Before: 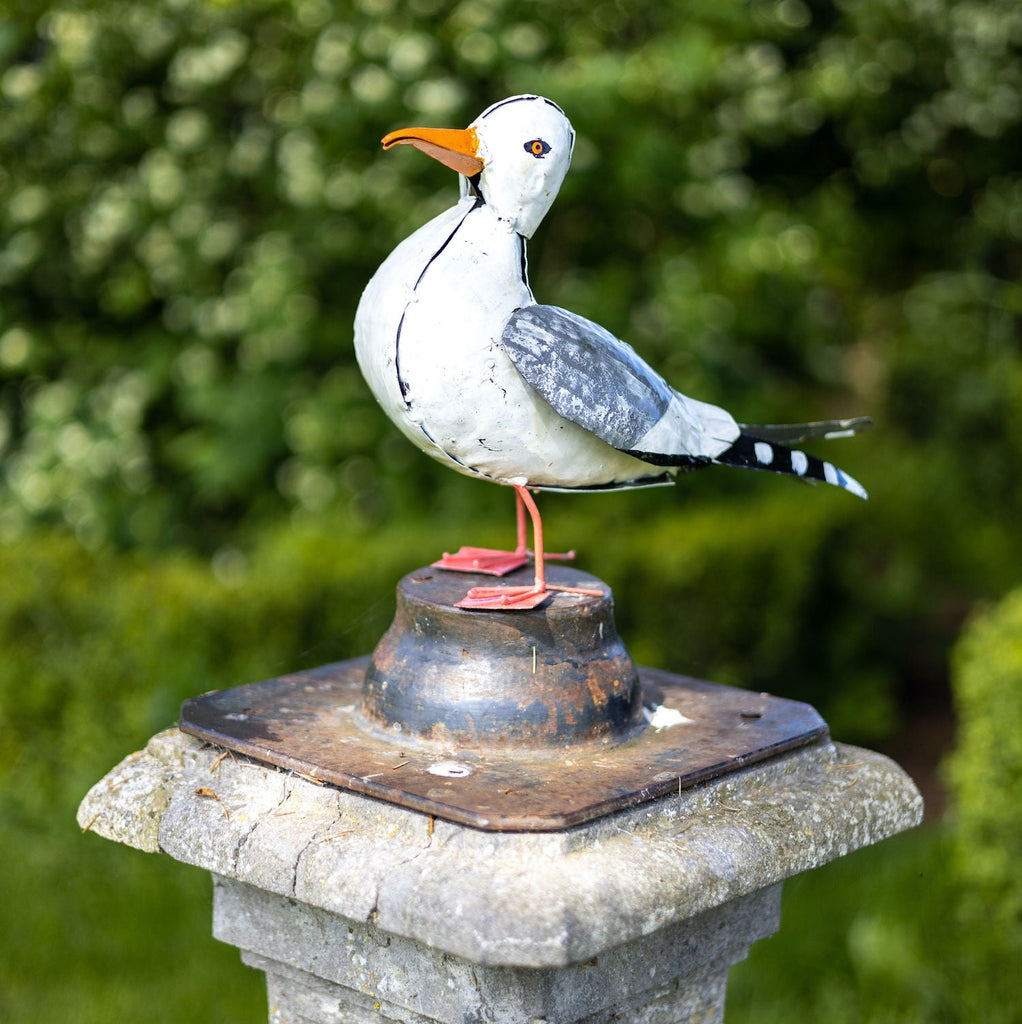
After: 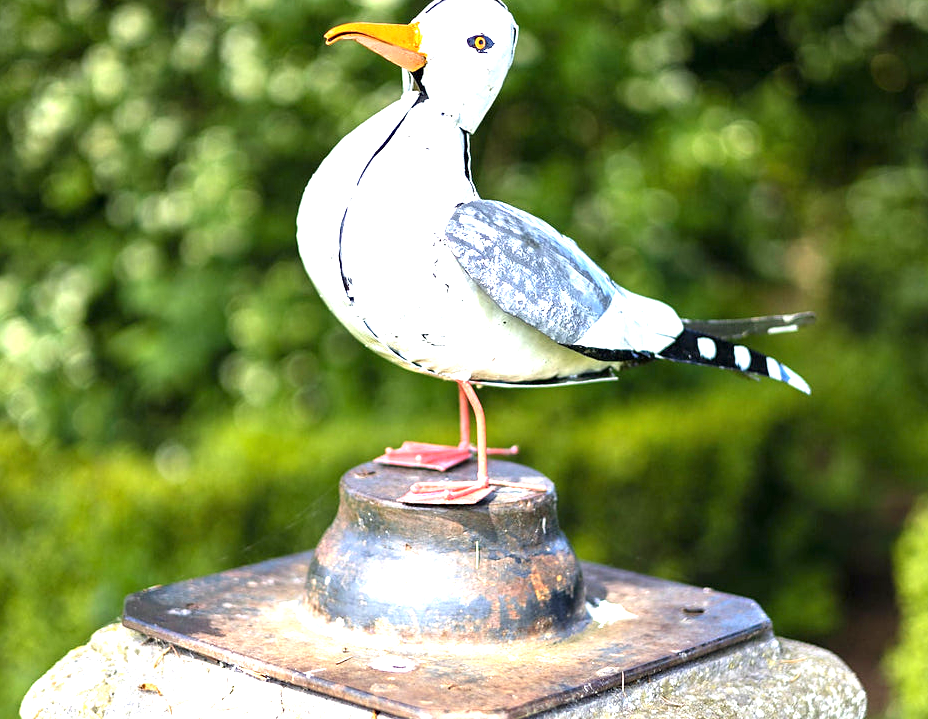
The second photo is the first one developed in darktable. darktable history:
crop: left 5.596%, top 10.314%, right 3.534%, bottom 19.395%
exposure: black level correction 0, exposure 1.2 EV, compensate highlight preservation false
sharpen: amount 0.2
